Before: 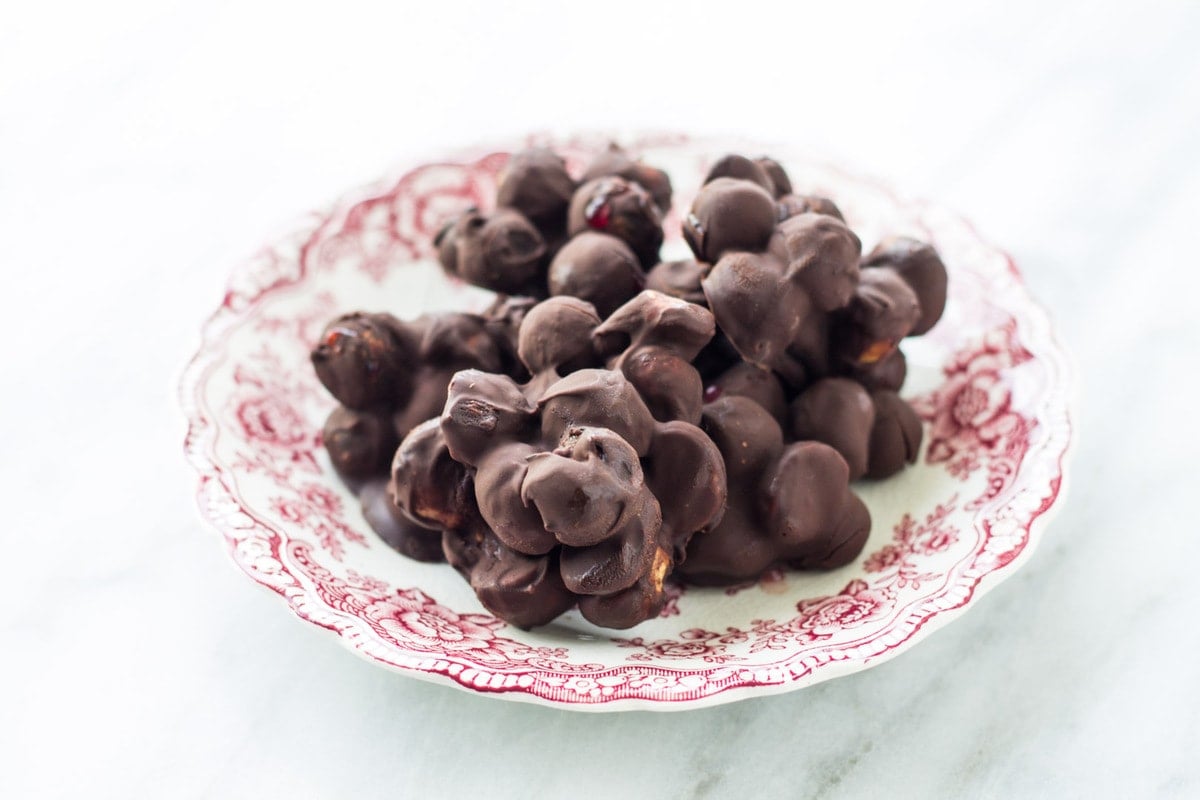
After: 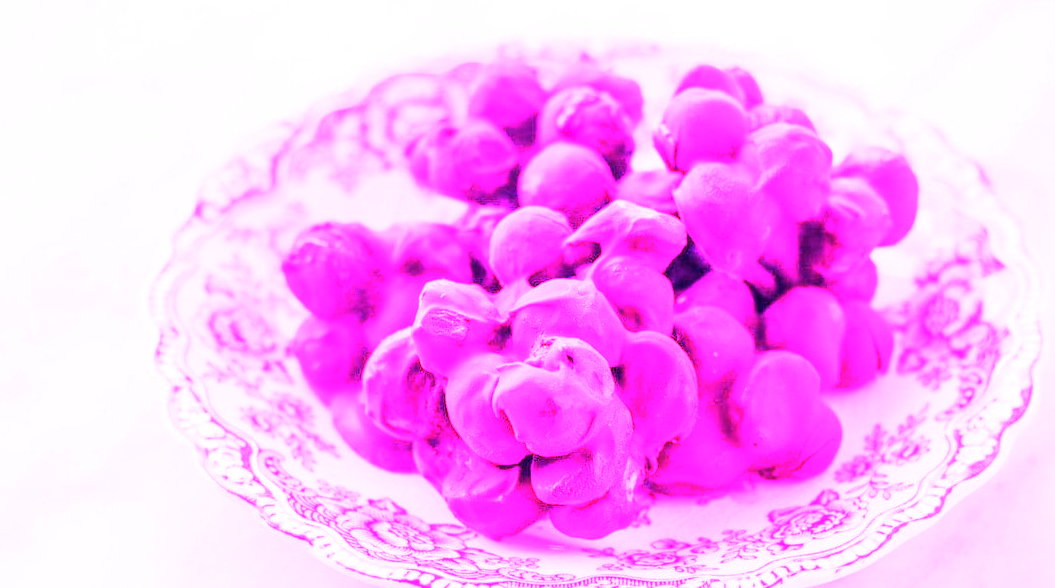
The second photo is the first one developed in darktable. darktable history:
crop and rotate: left 2.425%, top 11.305%, right 9.6%, bottom 15.08%
white balance: red 8, blue 8
